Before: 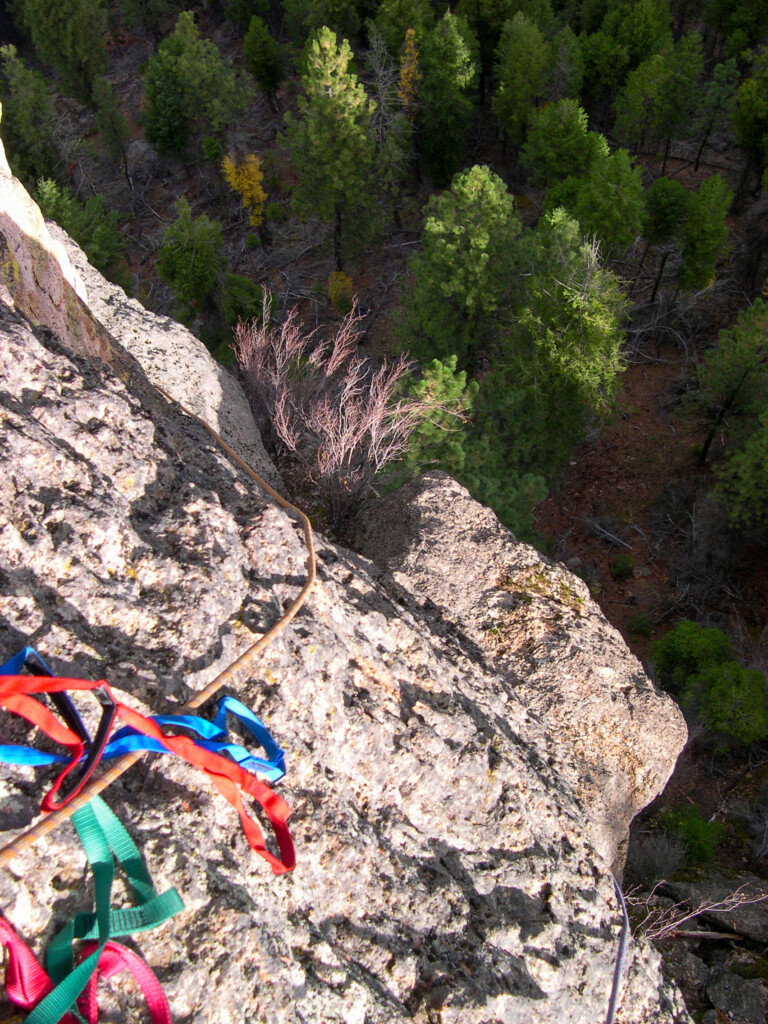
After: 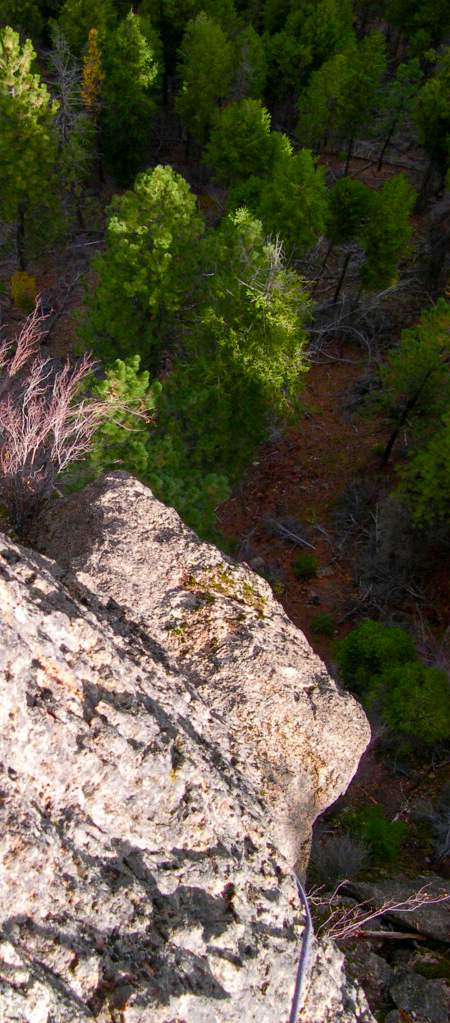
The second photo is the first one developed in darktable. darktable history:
color balance rgb: perceptual saturation grading › global saturation 20%, perceptual saturation grading › highlights -25%, perceptual saturation grading › shadows 50%
crop: left 41.402%
